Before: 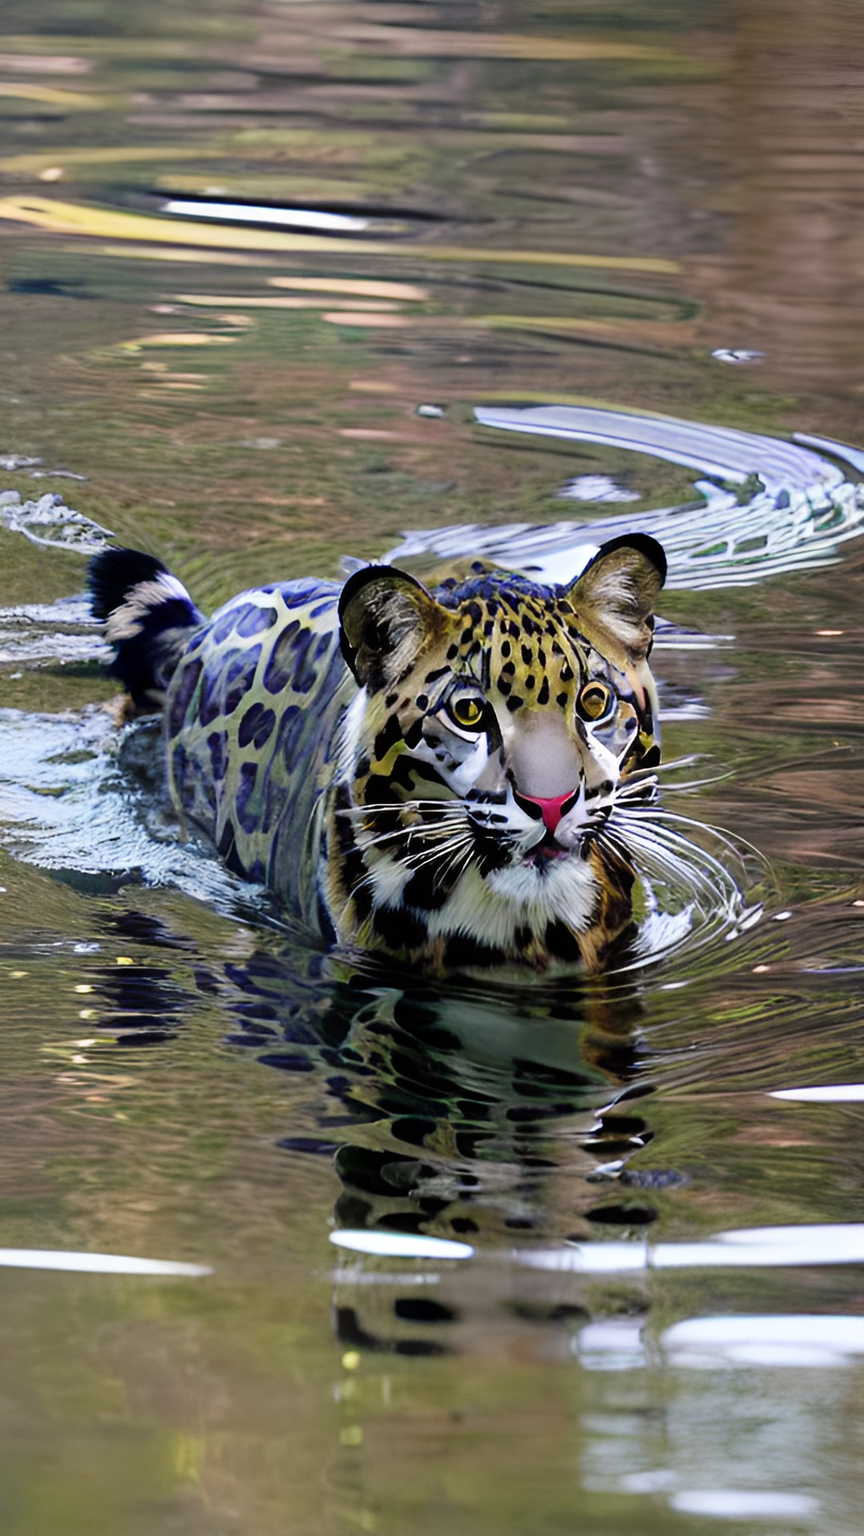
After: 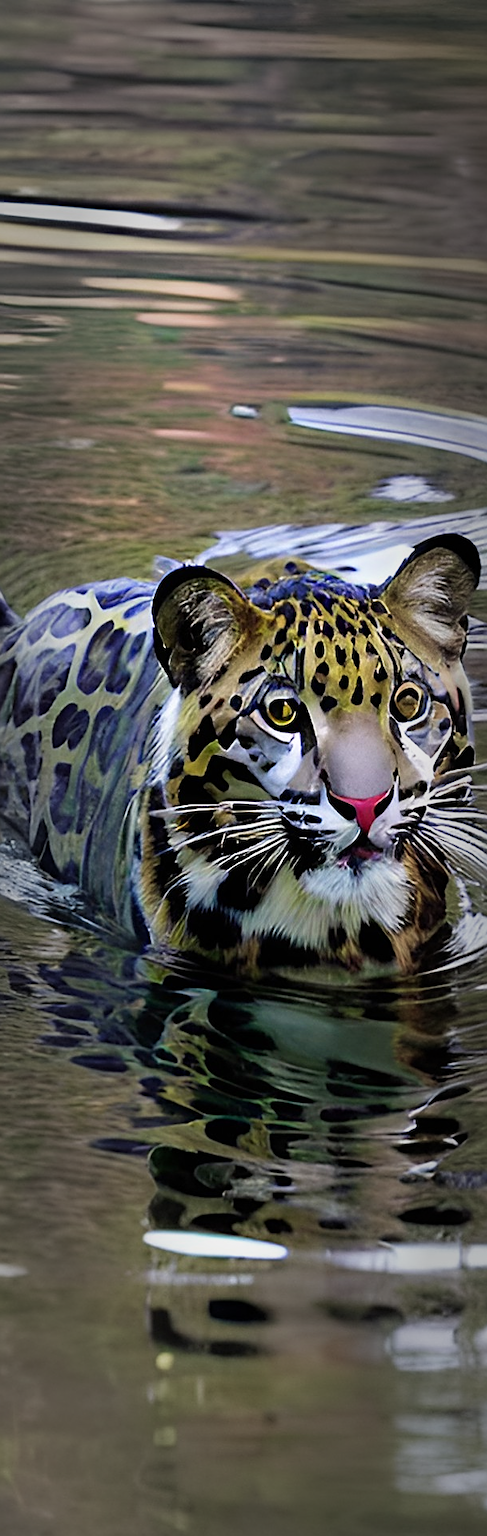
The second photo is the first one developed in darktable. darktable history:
vignetting: fall-off start 48.94%, automatic ratio true, width/height ratio 1.285
sharpen: on, module defaults
crop: left 21.602%, right 22.008%, bottom 0.015%
velvia: on, module defaults
